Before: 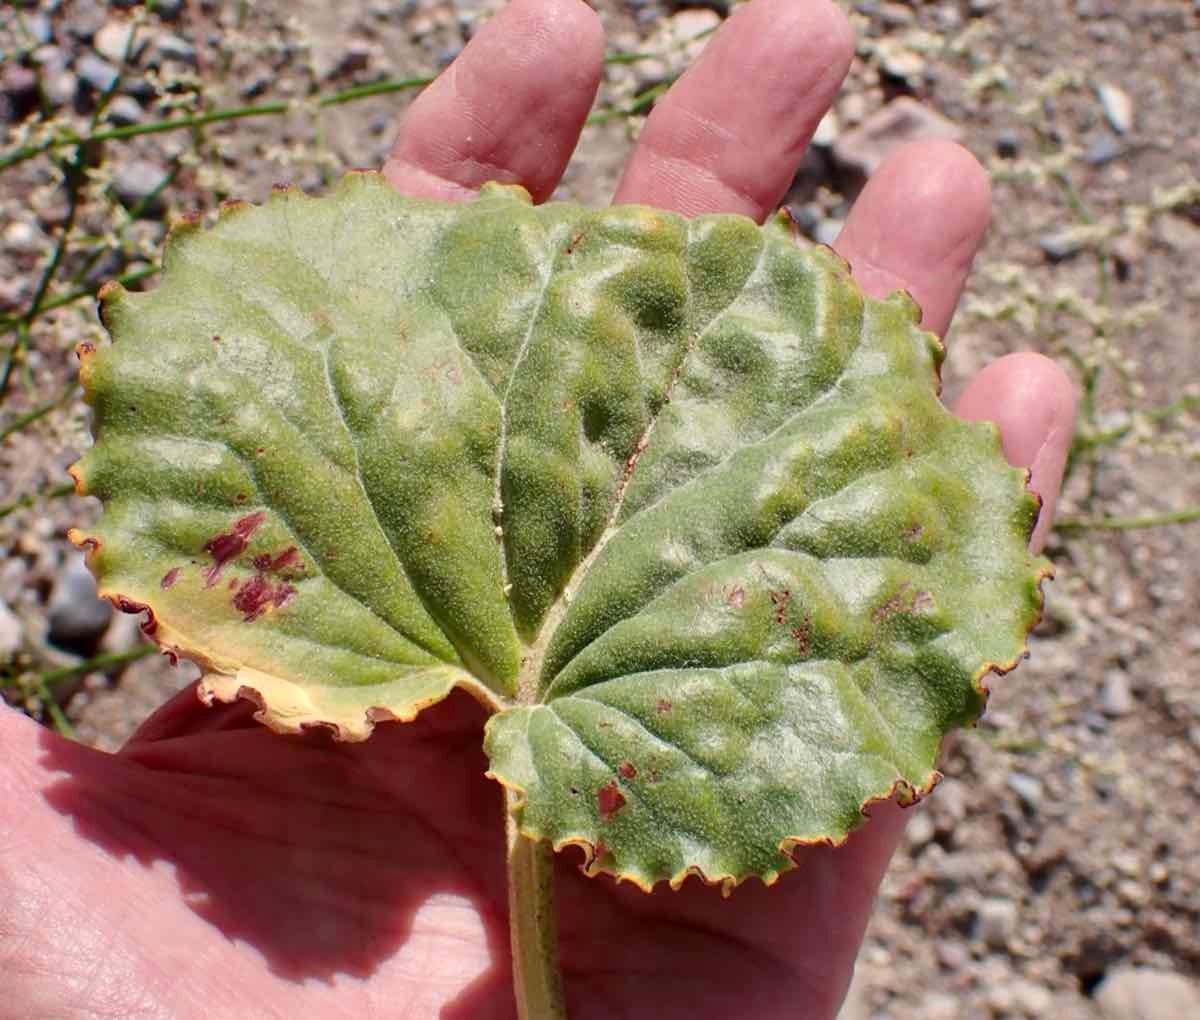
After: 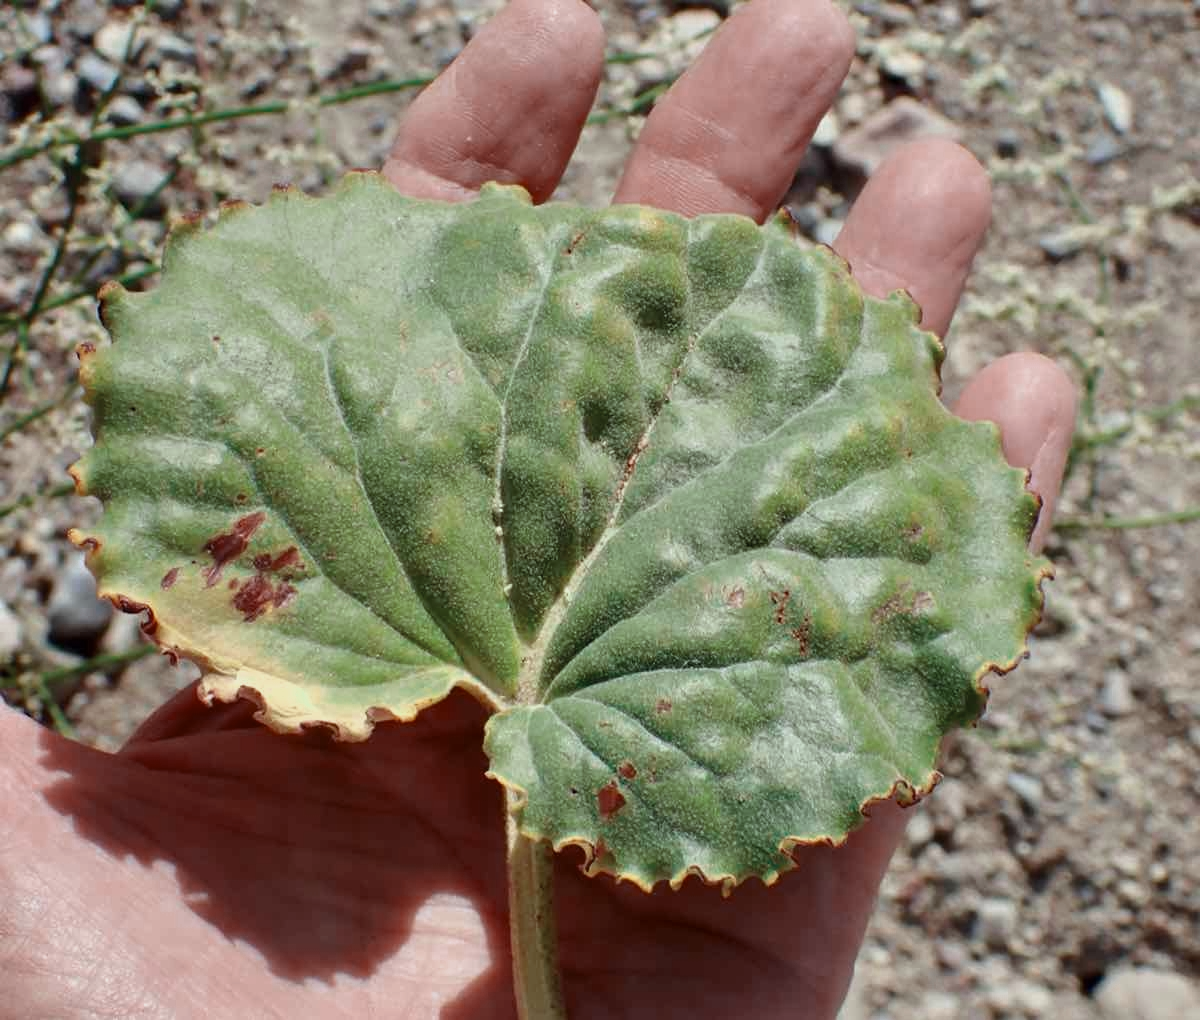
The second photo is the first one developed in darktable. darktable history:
exposure: exposure -0.023 EV, compensate highlight preservation false
color zones: curves: ch0 [(0, 0.5) (0.125, 0.4) (0.25, 0.5) (0.375, 0.4) (0.5, 0.4) (0.625, 0.6) (0.75, 0.6) (0.875, 0.5)]; ch1 [(0, 0.35) (0.125, 0.45) (0.25, 0.35) (0.375, 0.35) (0.5, 0.35) (0.625, 0.35) (0.75, 0.45) (0.875, 0.35)]; ch2 [(0, 0.6) (0.125, 0.5) (0.25, 0.5) (0.375, 0.6) (0.5, 0.6) (0.625, 0.5) (0.75, 0.5) (0.875, 0.5)]
color correction: highlights a* -6.94, highlights b* 0.408
